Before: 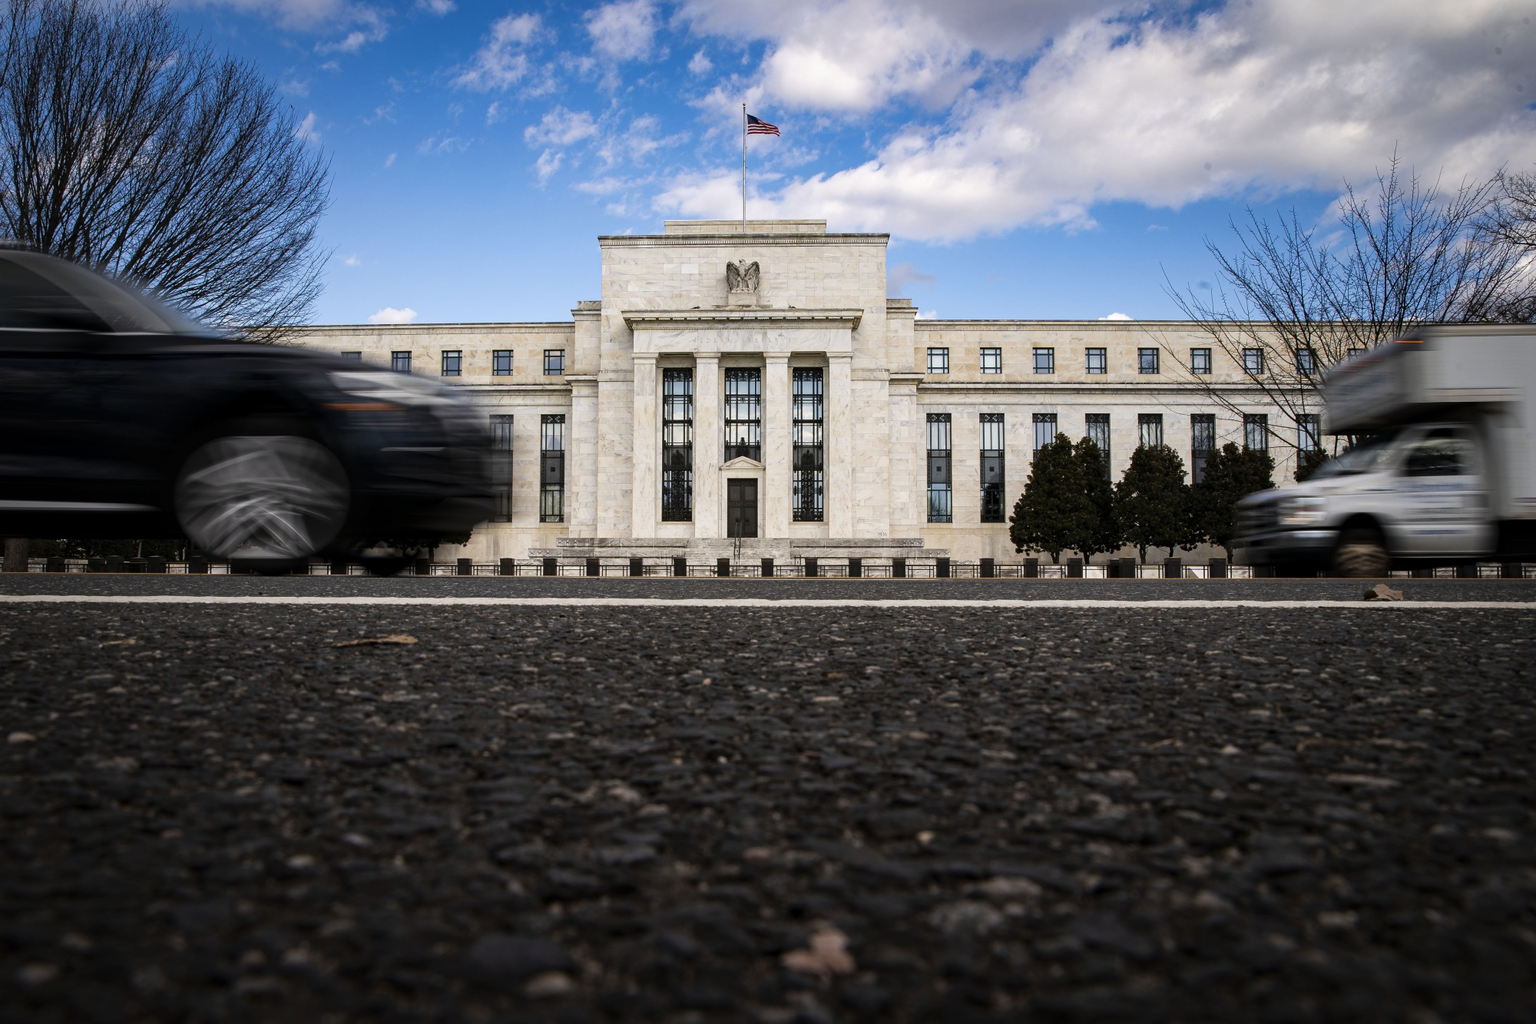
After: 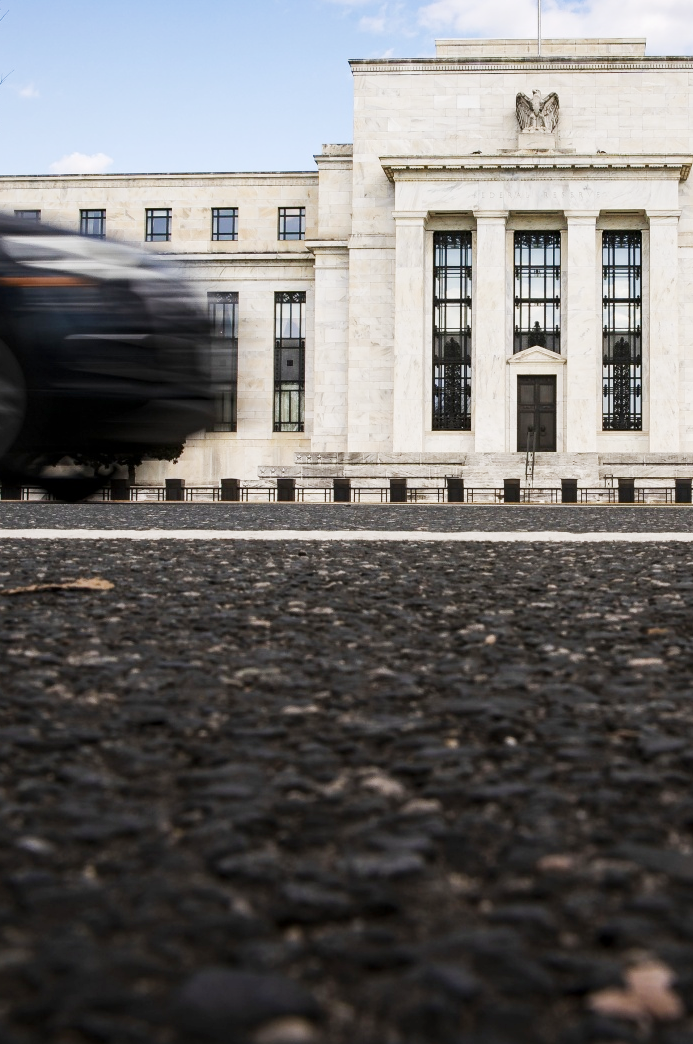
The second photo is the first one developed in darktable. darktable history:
tone curve: curves: ch0 [(0, 0) (0.003, 0.003) (0.011, 0.014) (0.025, 0.033) (0.044, 0.06) (0.069, 0.096) (0.1, 0.132) (0.136, 0.174) (0.177, 0.226) (0.224, 0.282) (0.277, 0.352) (0.335, 0.435) (0.399, 0.524) (0.468, 0.615) (0.543, 0.695) (0.623, 0.771) (0.709, 0.835) (0.801, 0.894) (0.898, 0.944) (1, 1)], preserve colors none
crop and rotate: left 21.533%, top 18.642%, right 43.808%, bottom 2.994%
